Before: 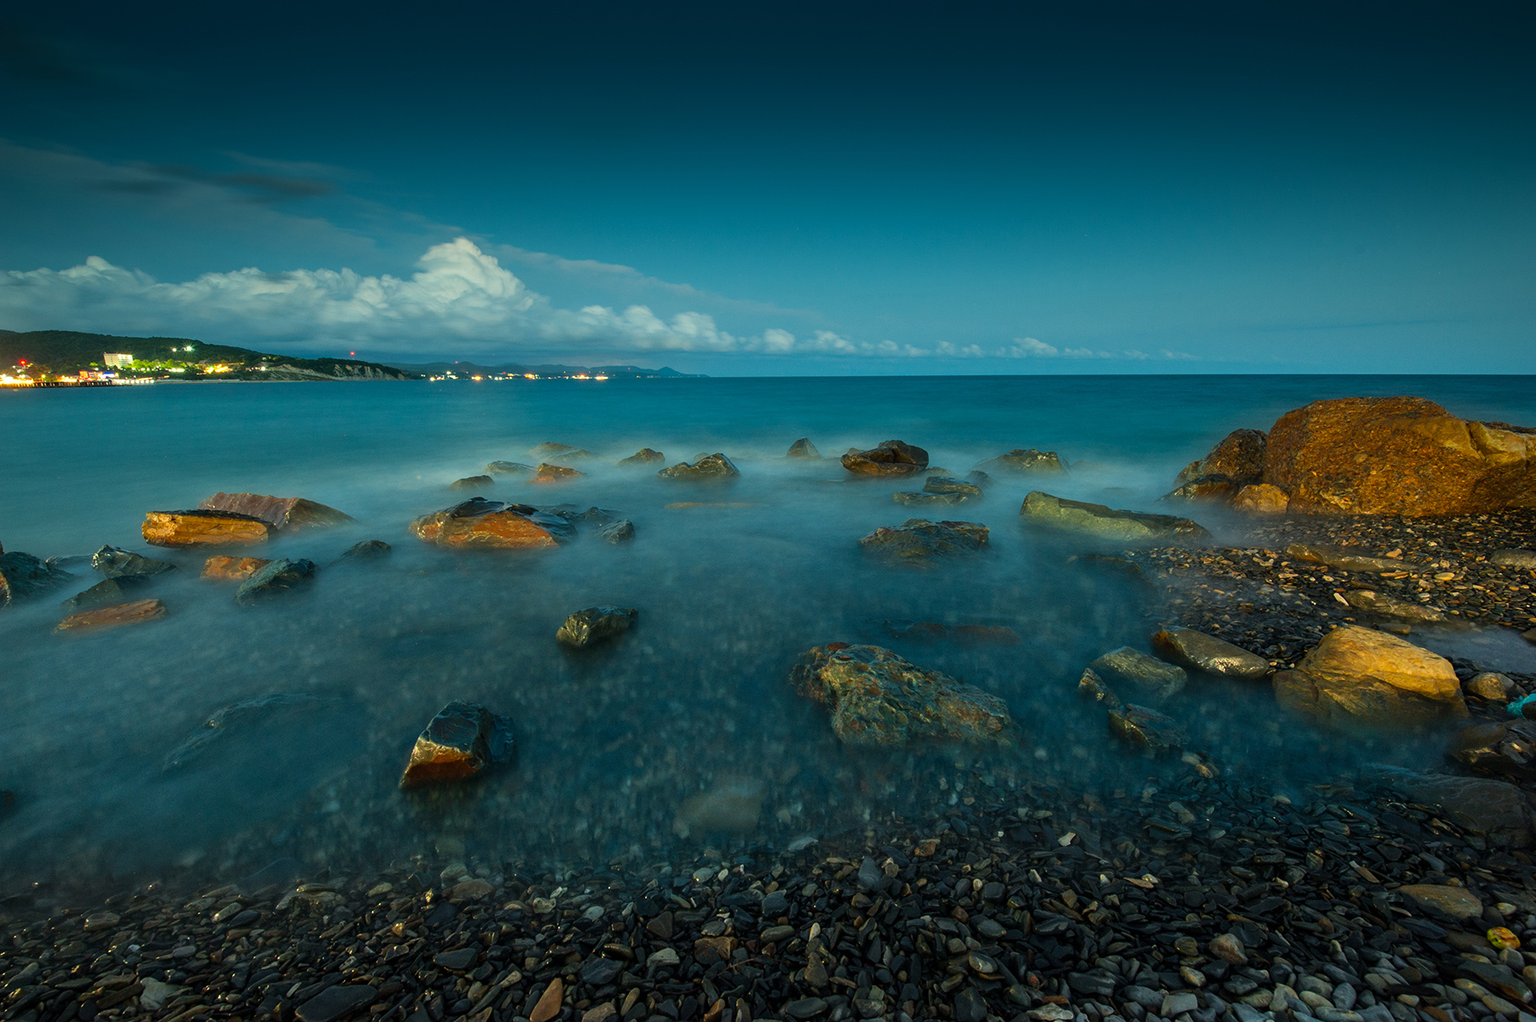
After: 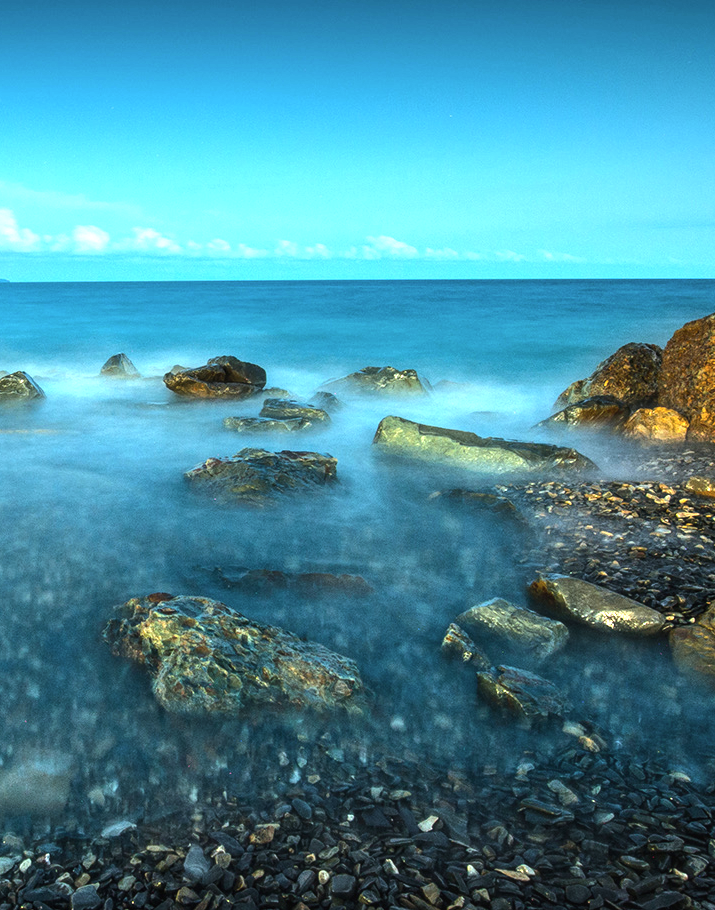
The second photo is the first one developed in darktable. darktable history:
crop: left 45.721%, top 13.393%, right 14.118%, bottom 10.01%
white balance: red 0.931, blue 1.11
contrast brightness saturation: contrast -0.1, saturation -0.1
exposure: black level correction 0, exposure 1.2 EV, compensate exposure bias true, compensate highlight preservation false
local contrast: on, module defaults
tone equalizer: -8 EV -0.75 EV, -7 EV -0.7 EV, -6 EV -0.6 EV, -5 EV -0.4 EV, -3 EV 0.4 EV, -2 EV 0.6 EV, -1 EV 0.7 EV, +0 EV 0.75 EV, edges refinement/feathering 500, mask exposure compensation -1.57 EV, preserve details no
